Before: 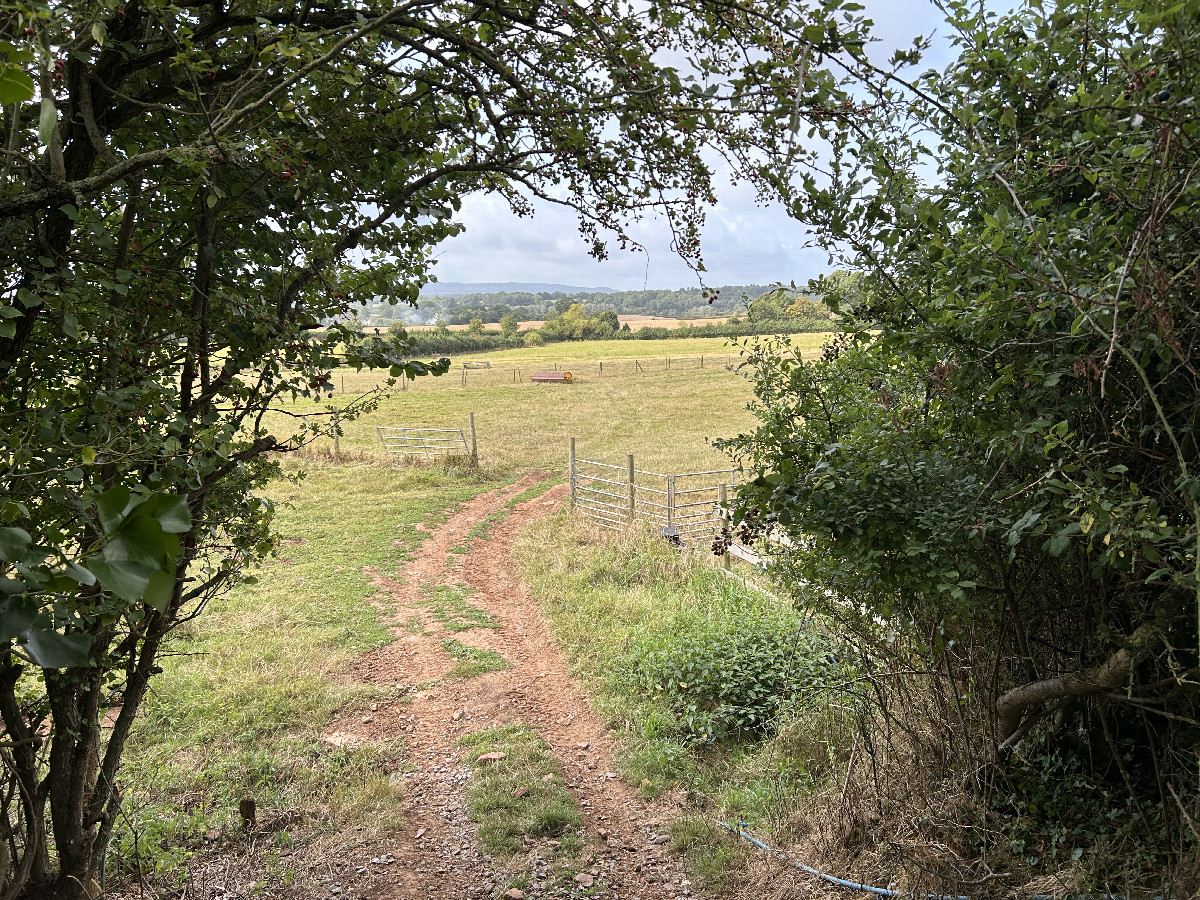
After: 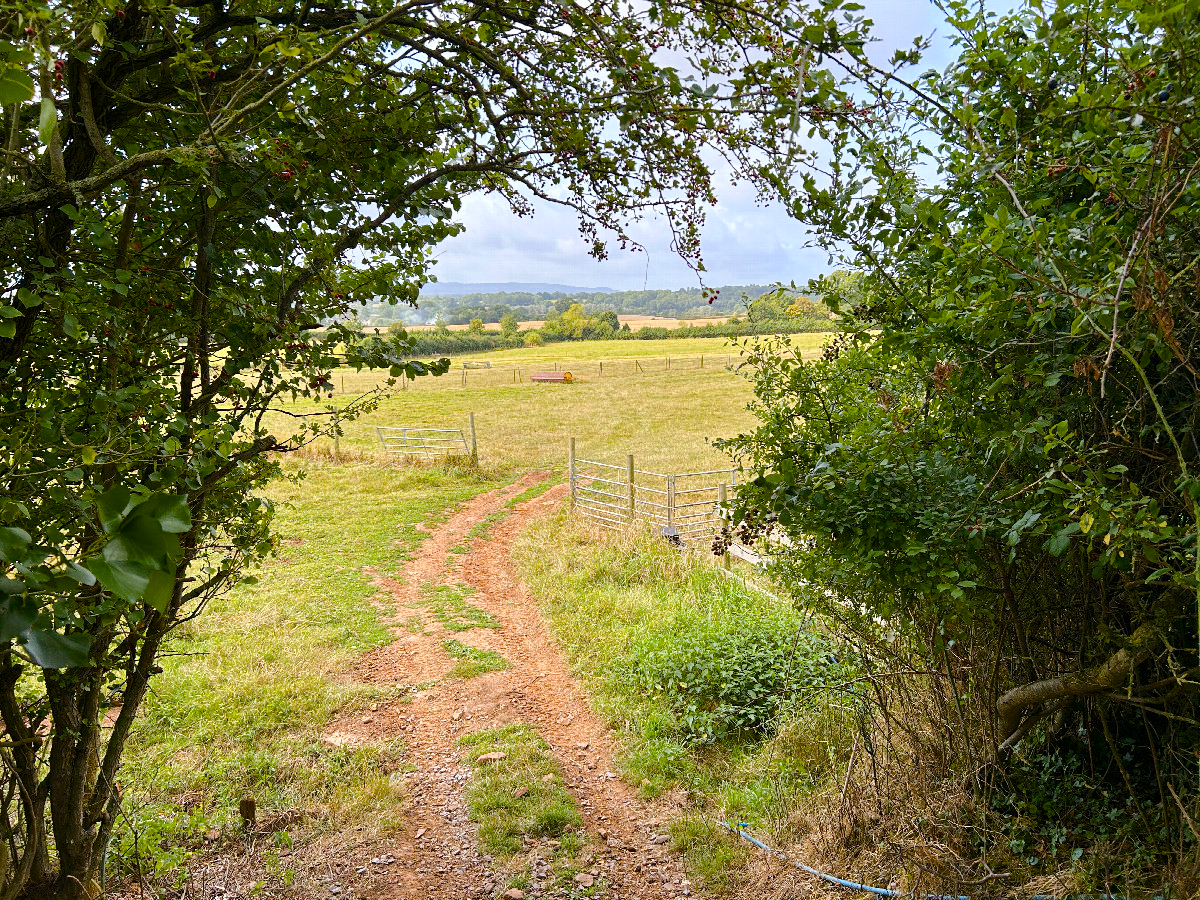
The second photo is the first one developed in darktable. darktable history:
color balance rgb: highlights gain › chroma 0.124%, highlights gain › hue 330.43°, linear chroma grading › global chroma 24.956%, perceptual saturation grading › global saturation 20%, perceptual saturation grading › highlights -25.752%, perceptual saturation grading › shadows 49.385%, perceptual brilliance grading › mid-tones 11.09%, perceptual brilliance grading › shadows 15.251%, global vibrance 20%
